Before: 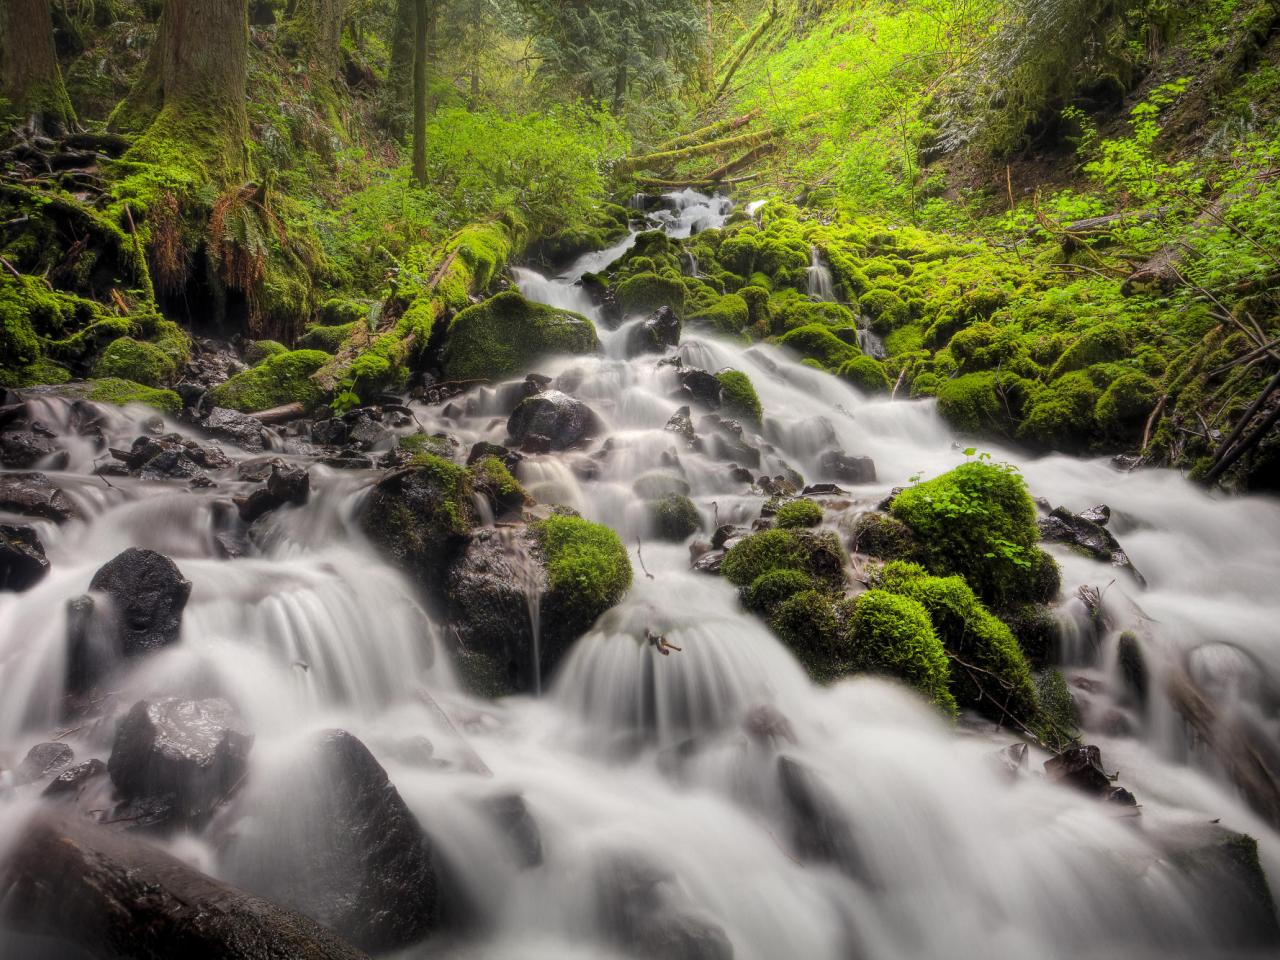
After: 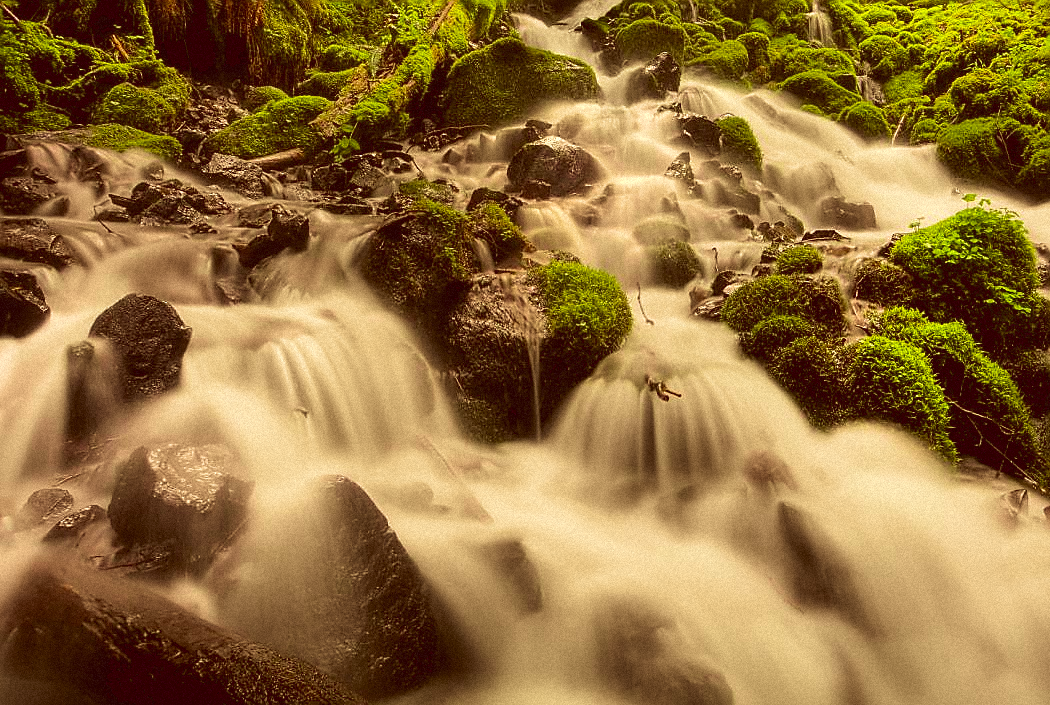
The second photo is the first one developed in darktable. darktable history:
sharpen: radius 1.4, amount 1.25, threshold 0.7
white balance: emerald 1
crop: top 26.531%, right 17.959%
grain: mid-tones bias 0%
contrast brightness saturation: contrast 0.1, brightness 0.03, saturation 0.09
color correction: highlights a* 1.12, highlights b* 24.26, shadows a* 15.58, shadows b* 24.26
velvia: strength 45%
